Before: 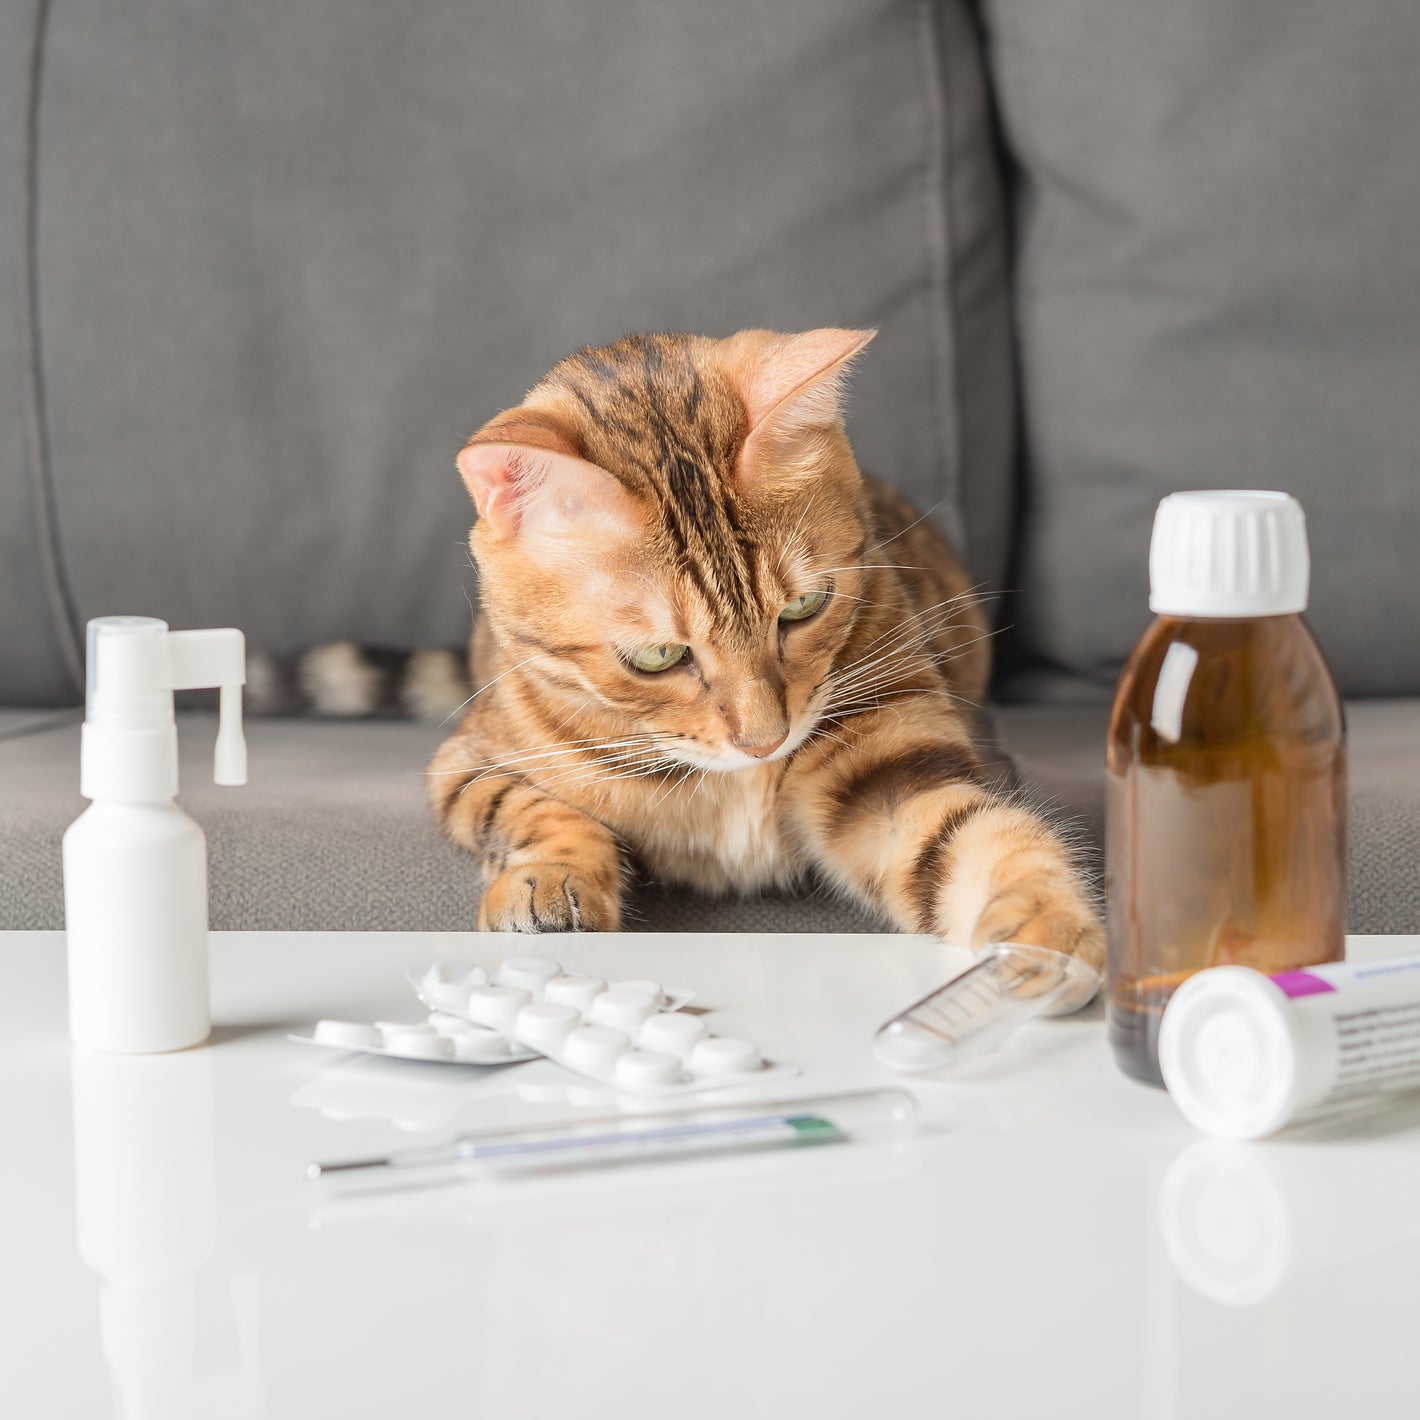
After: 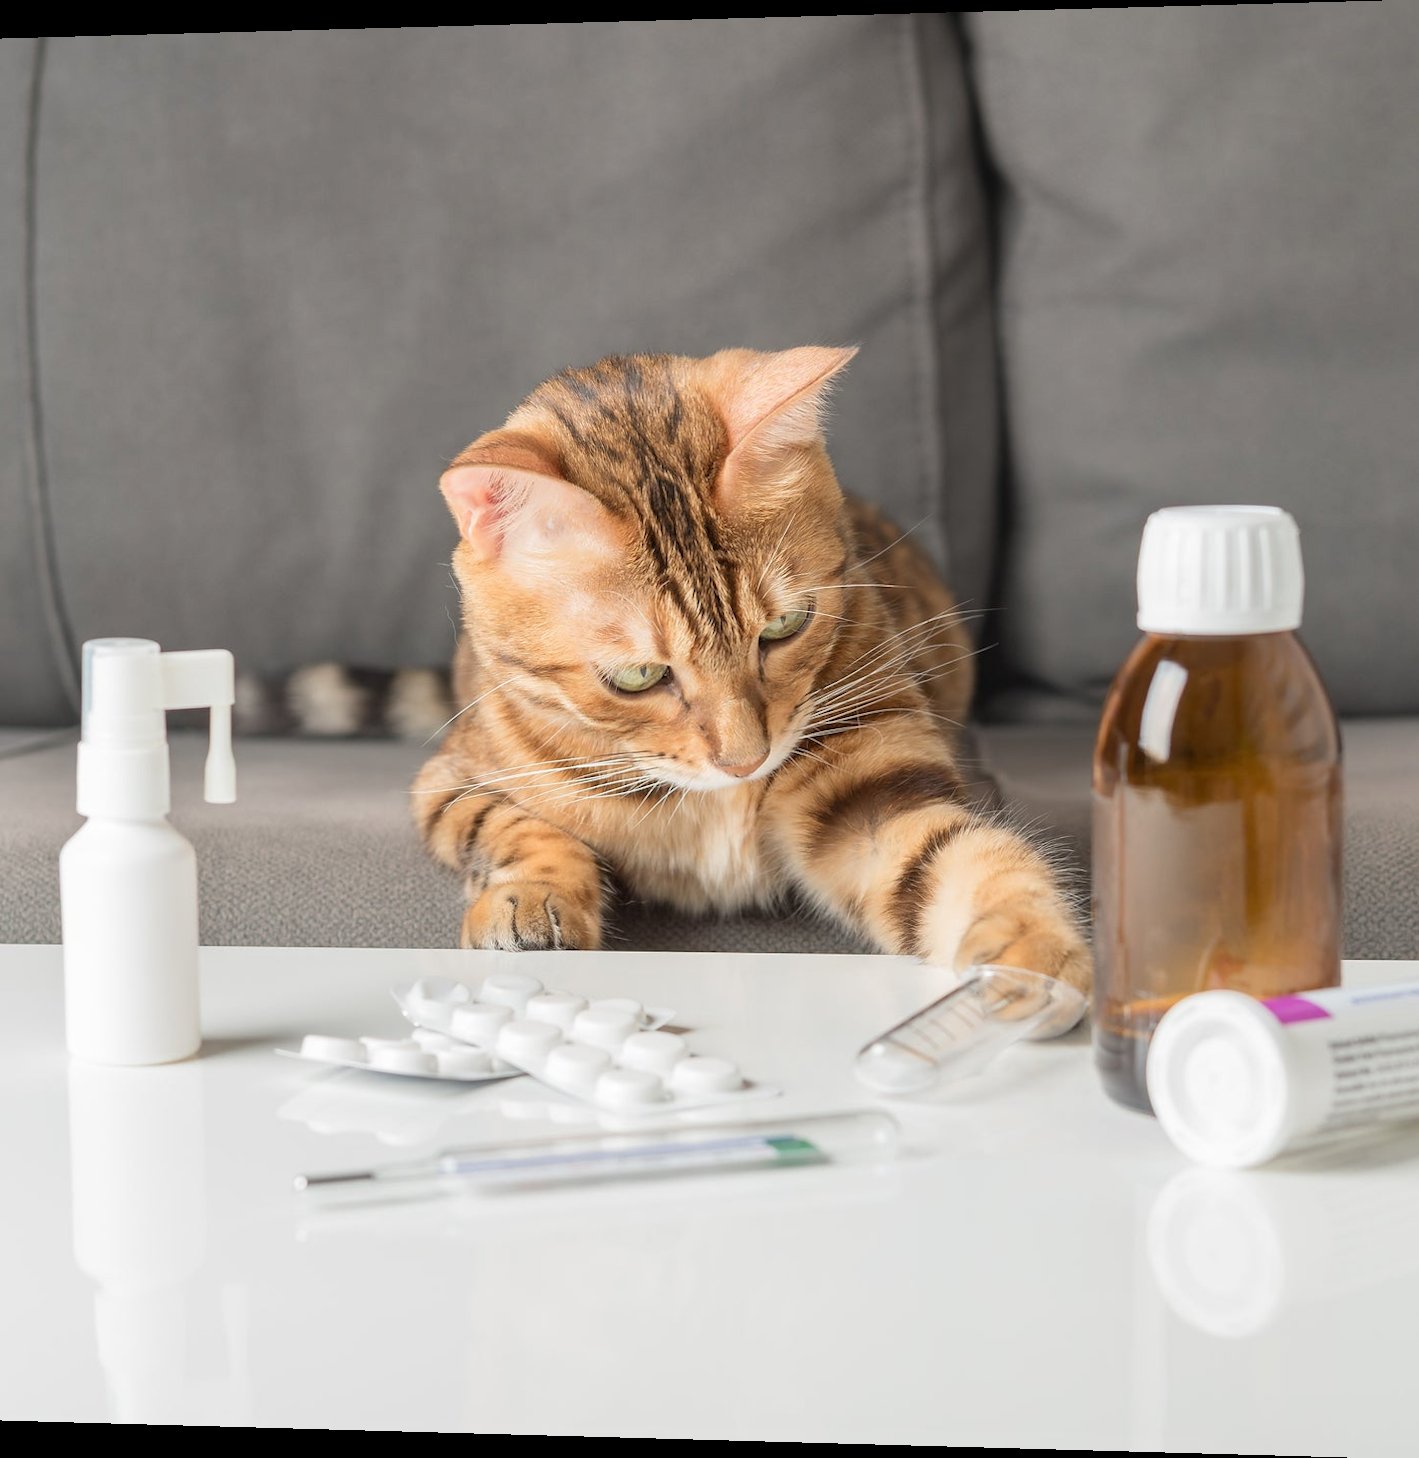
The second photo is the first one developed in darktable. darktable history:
rotate and perspective: lens shift (horizontal) -0.055, automatic cropping off
tone equalizer: on, module defaults
